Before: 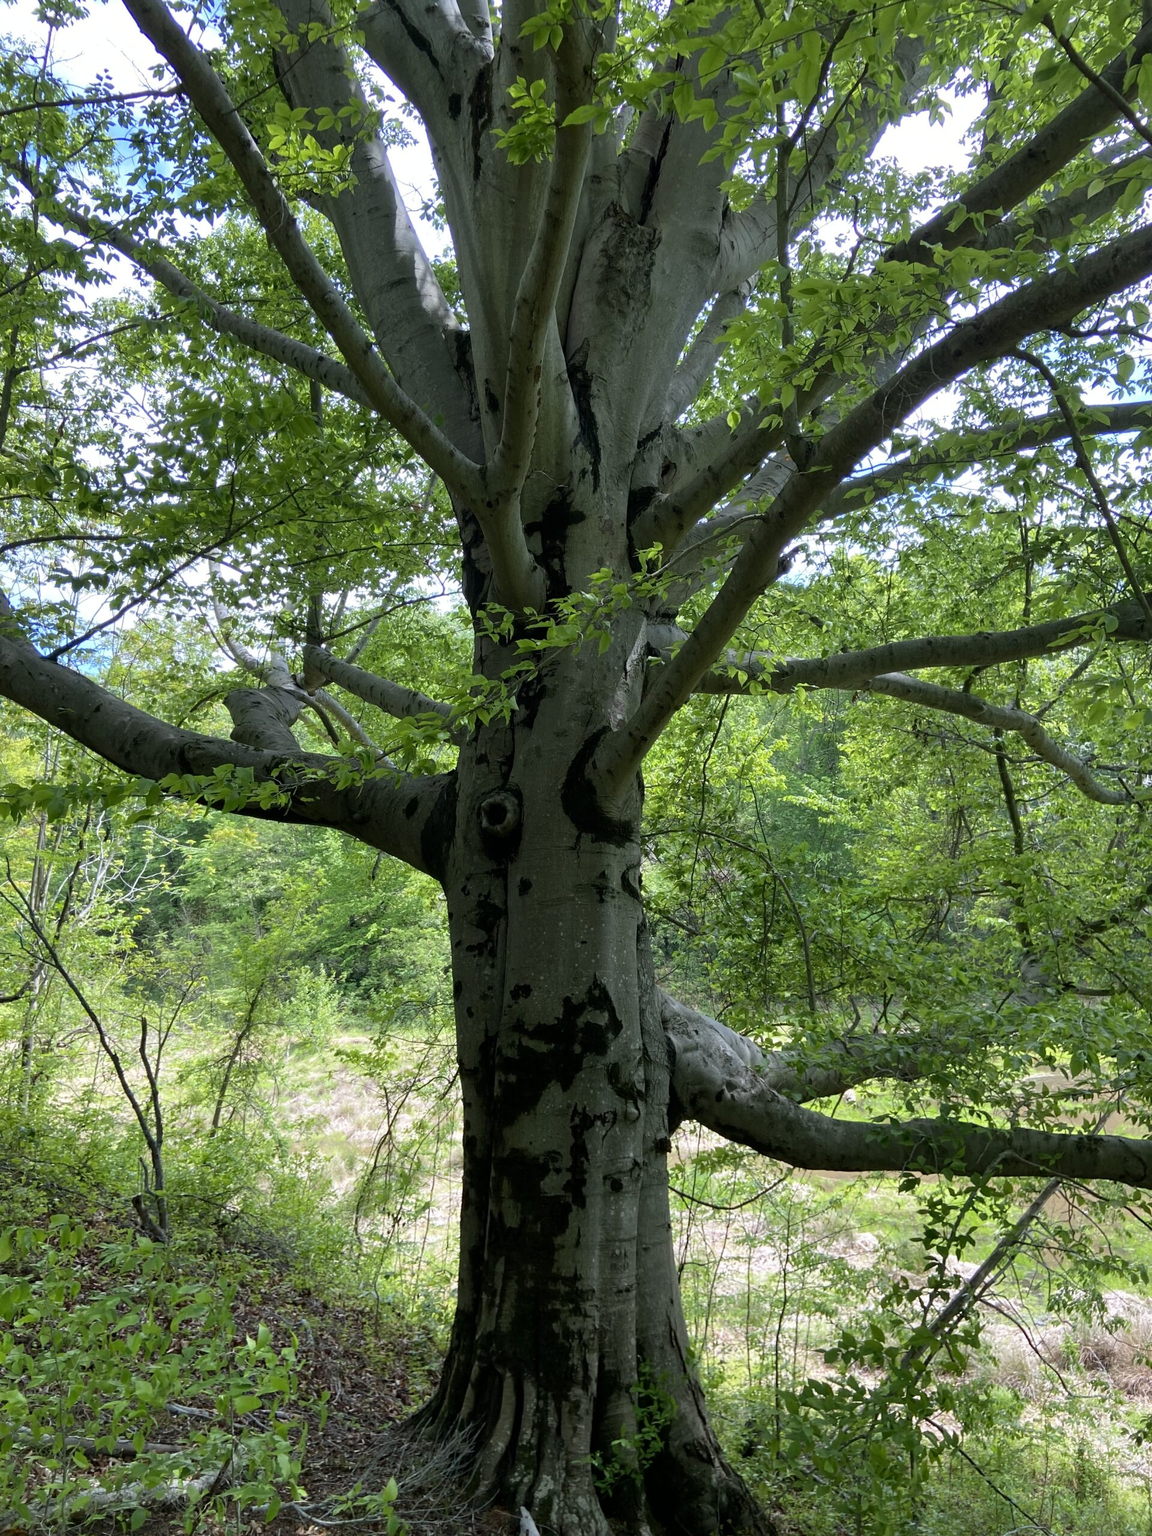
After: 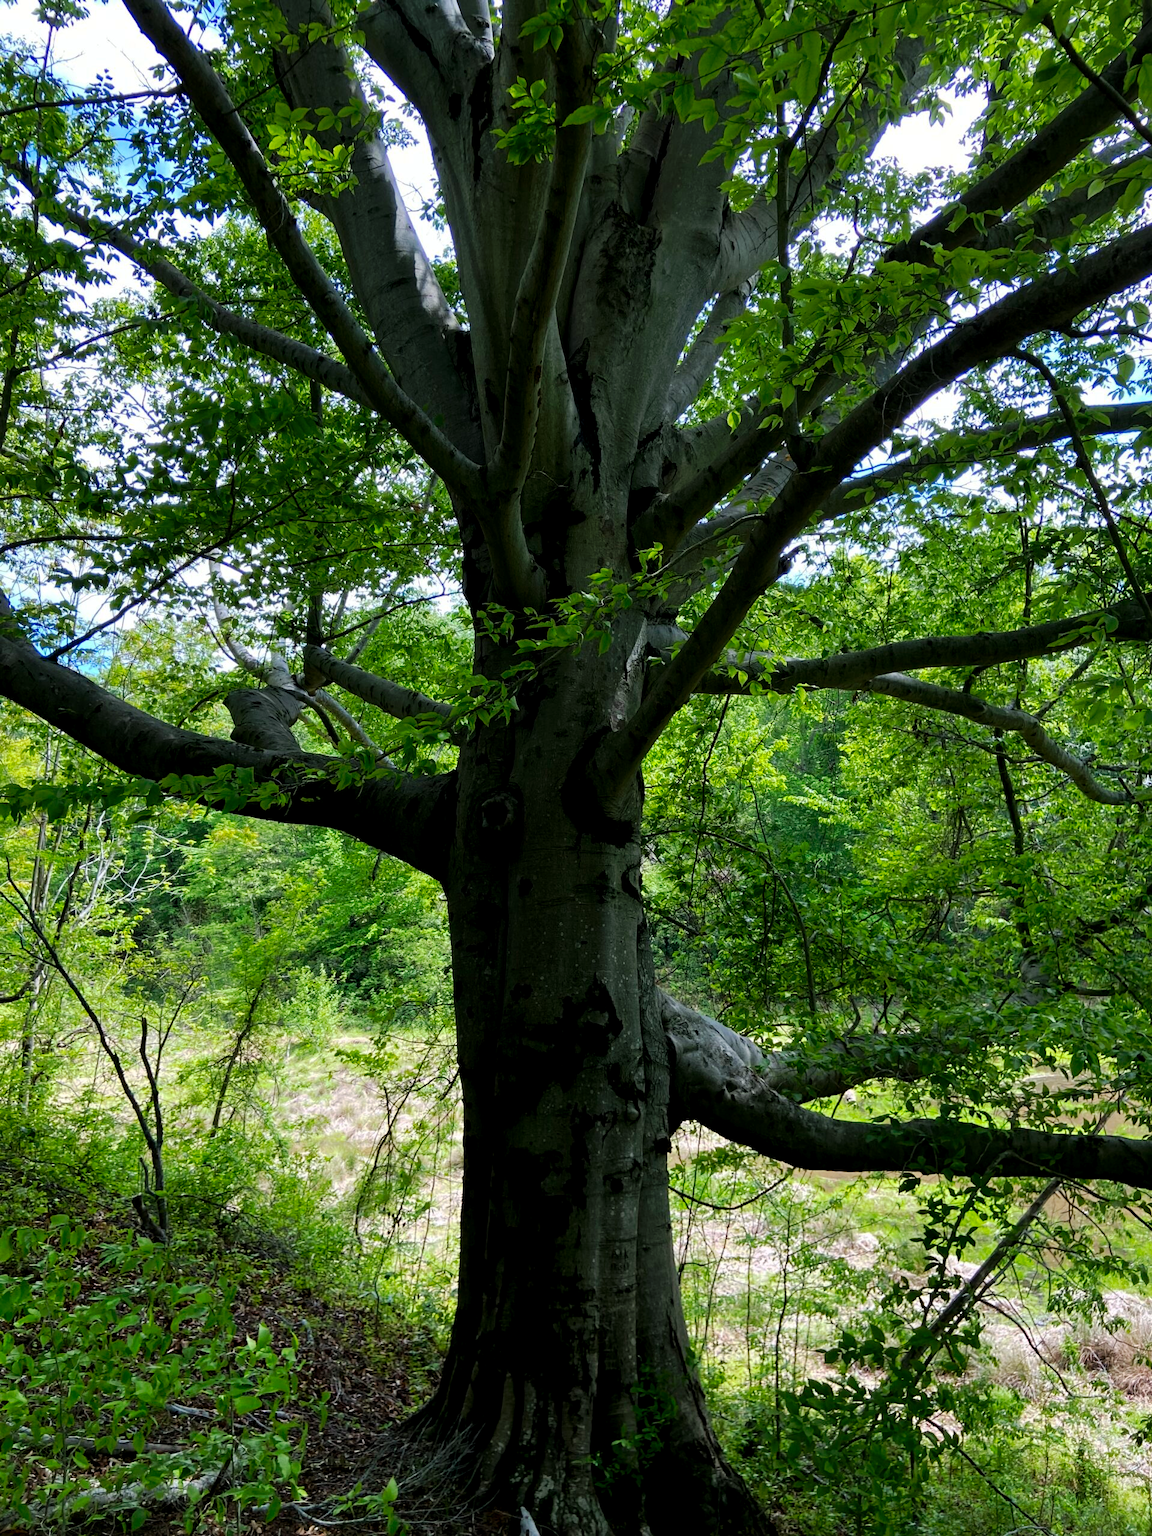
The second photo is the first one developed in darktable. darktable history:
tone curve: curves: ch0 [(0, 0) (0.003, 0.008) (0.011, 0.011) (0.025, 0.014) (0.044, 0.021) (0.069, 0.029) (0.1, 0.042) (0.136, 0.06) (0.177, 0.09) (0.224, 0.126) (0.277, 0.177) (0.335, 0.243) (0.399, 0.31) (0.468, 0.388) (0.543, 0.484) (0.623, 0.585) (0.709, 0.683) (0.801, 0.775) (0.898, 0.873) (1, 1)], preserve colors none
exposure: black level correction 0.012, compensate highlight preservation false
